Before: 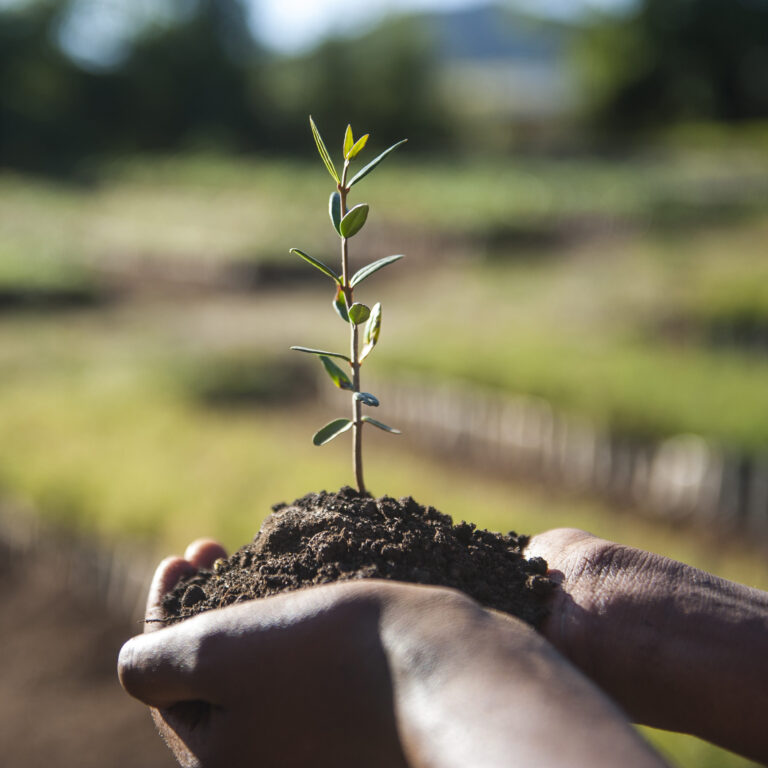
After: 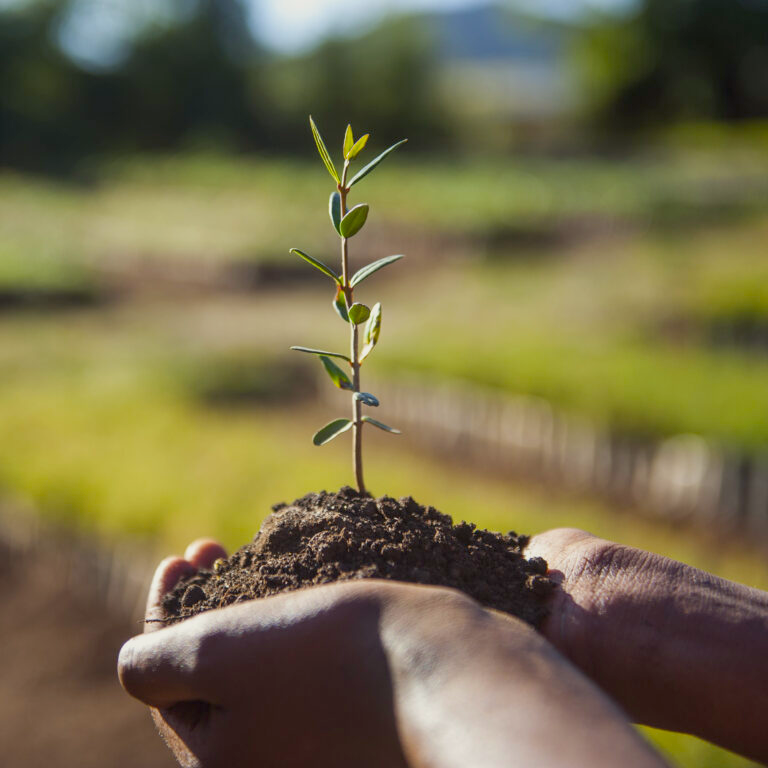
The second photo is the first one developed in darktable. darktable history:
color balance rgb: global offset › luminance -0.364%, perceptual saturation grading › global saturation 25.474%, contrast -10.34%
color correction: highlights a* -0.94, highlights b* 4.55, shadows a* 3.58
